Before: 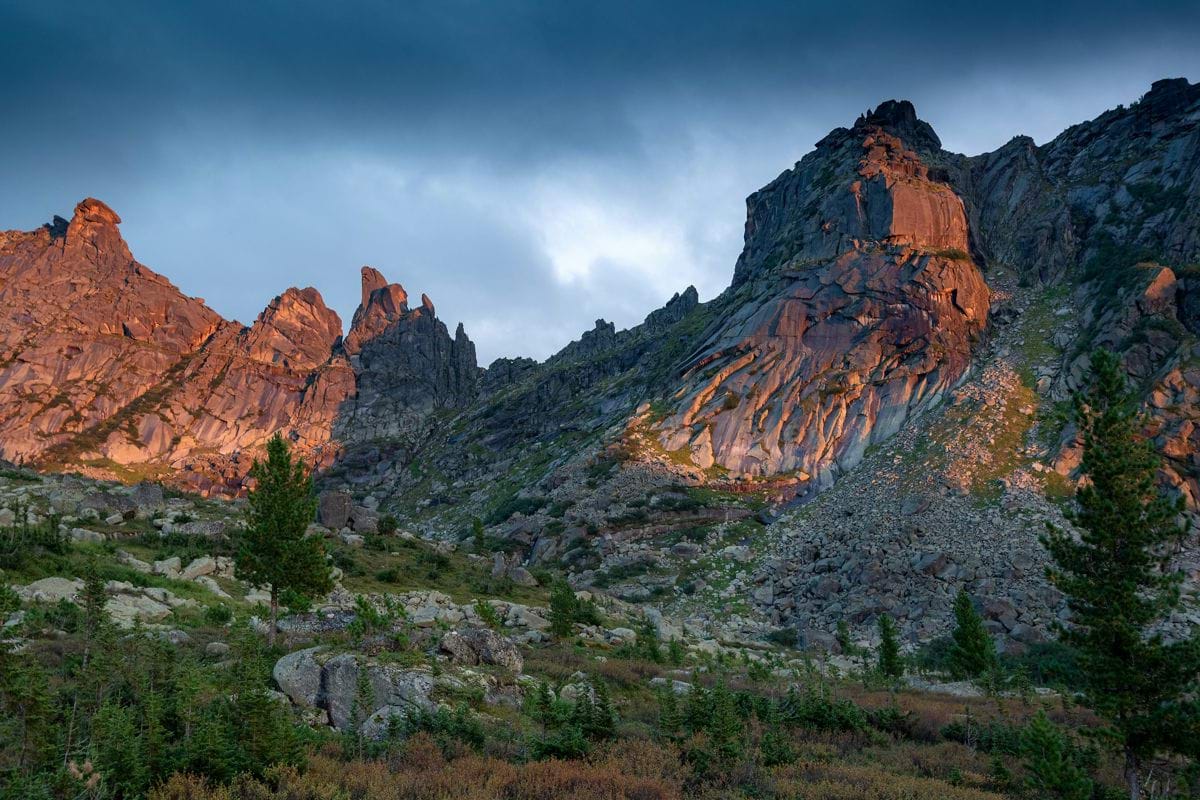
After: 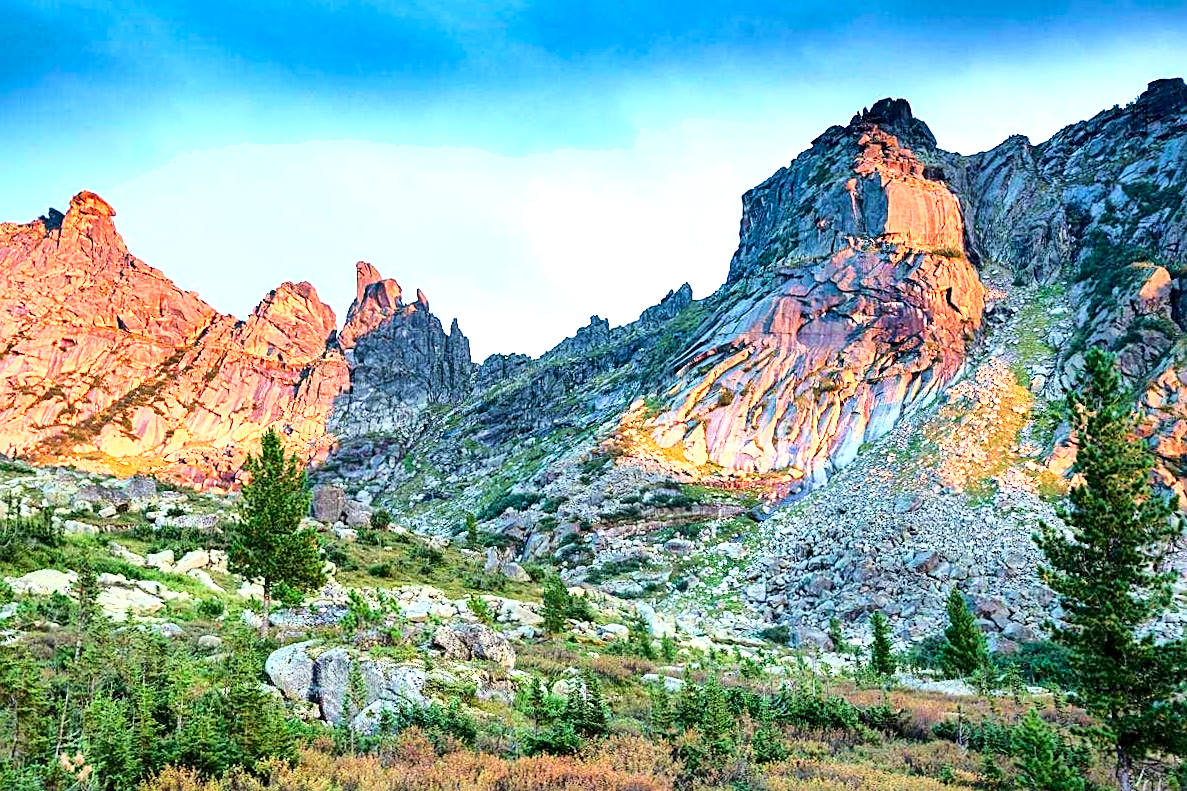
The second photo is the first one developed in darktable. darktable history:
contrast brightness saturation: contrast 0.039, saturation 0.067
base curve: curves: ch0 [(0, 0) (0.028, 0.03) (0.121, 0.232) (0.46, 0.748) (0.859, 0.968) (1, 1)]
exposure: black level correction 0.001, exposure 1.71 EV, compensate highlight preservation false
shadows and highlights: shadows 48.36, highlights -42.2, soften with gaussian
local contrast: mode bilateral grid, contrast 20, coarseness 50, detail 119%, midtone range 0.2
crop and rotate: angle -0.387°
sharpen: on, module defaults
velvia: strength 15.6%
